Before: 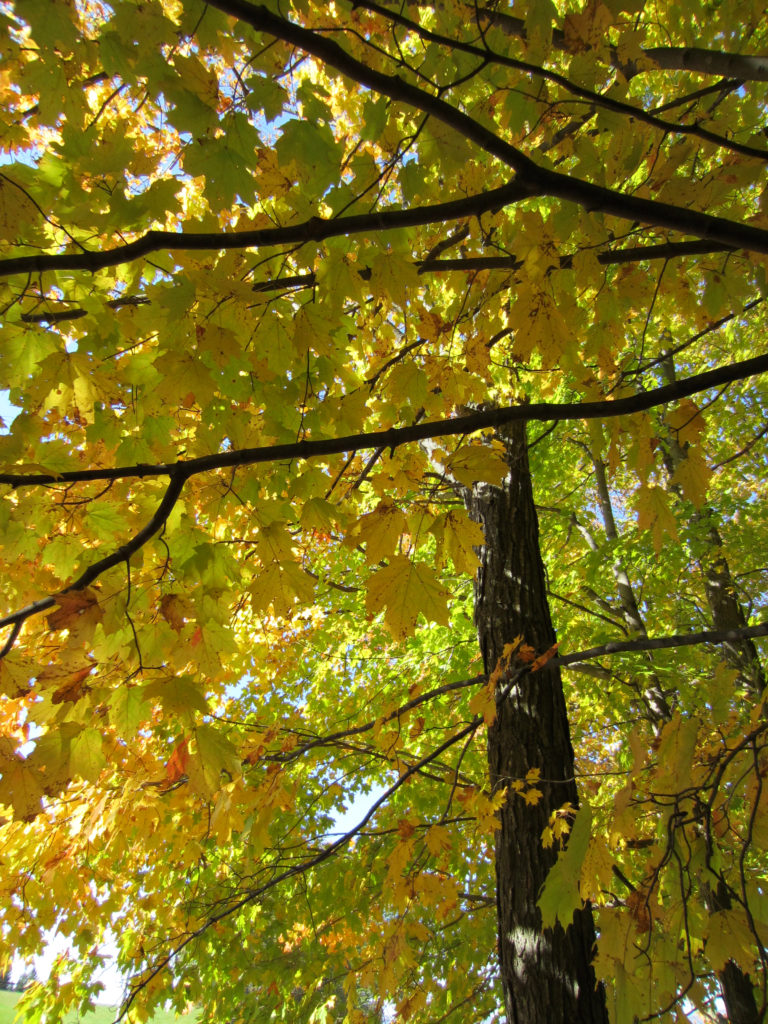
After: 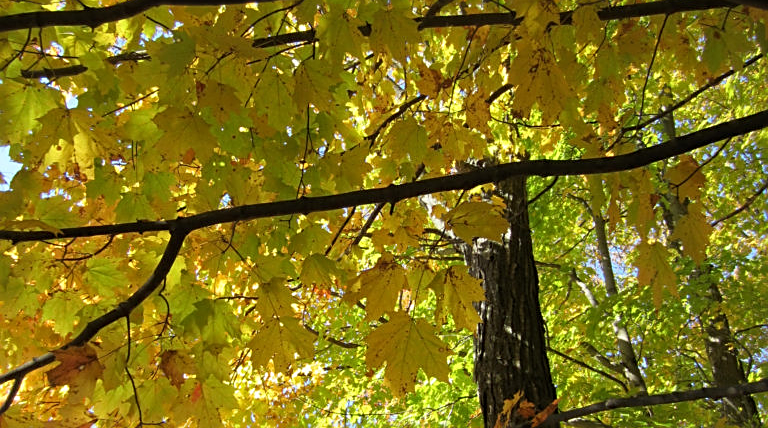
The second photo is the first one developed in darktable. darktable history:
crop and rotate: top 23.84%, bottom 34.294%
sharpen: on, module defaults
